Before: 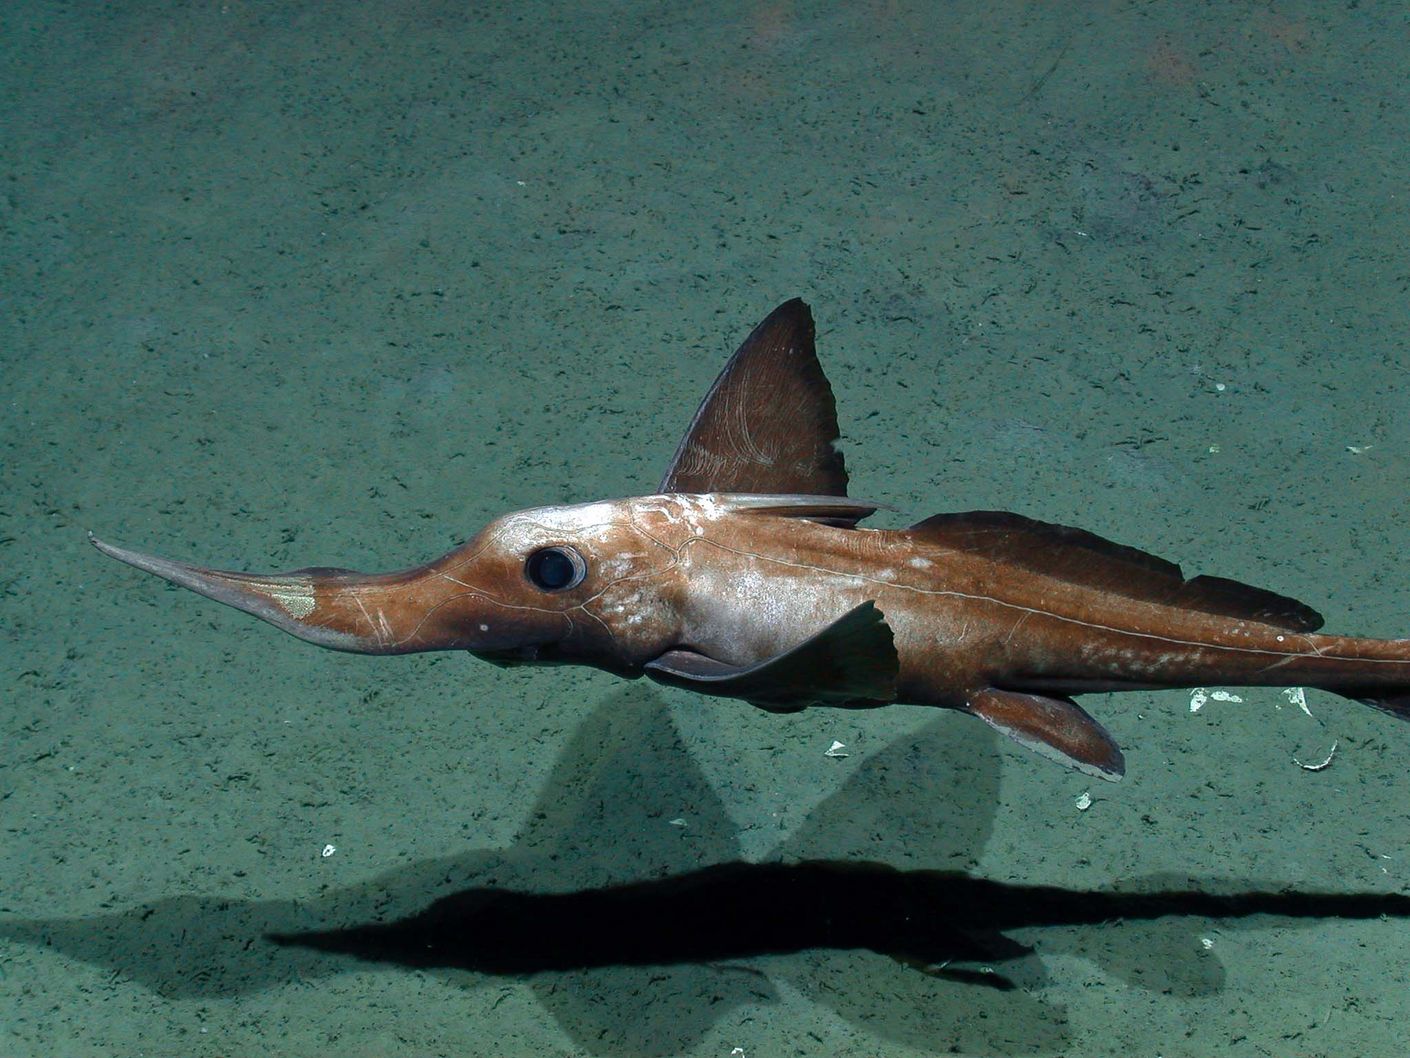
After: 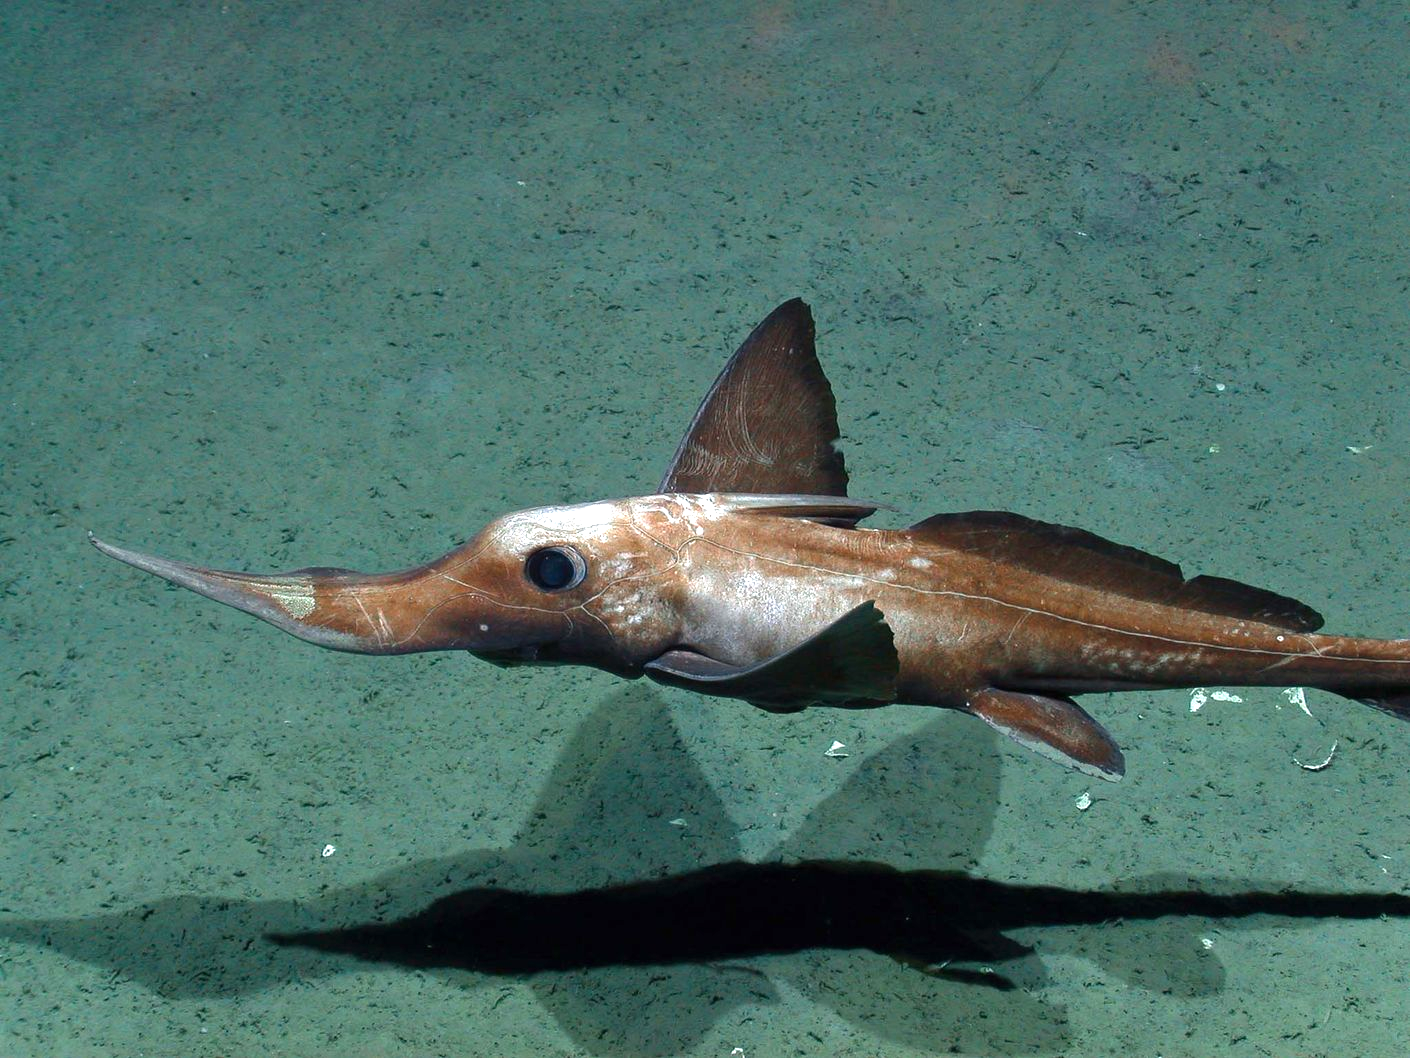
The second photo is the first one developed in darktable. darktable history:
rotate and perspective: crop left 0, crop top 0
exposure: black level correction 0, exposure 0.5 EV, compensate highlight preservation false
